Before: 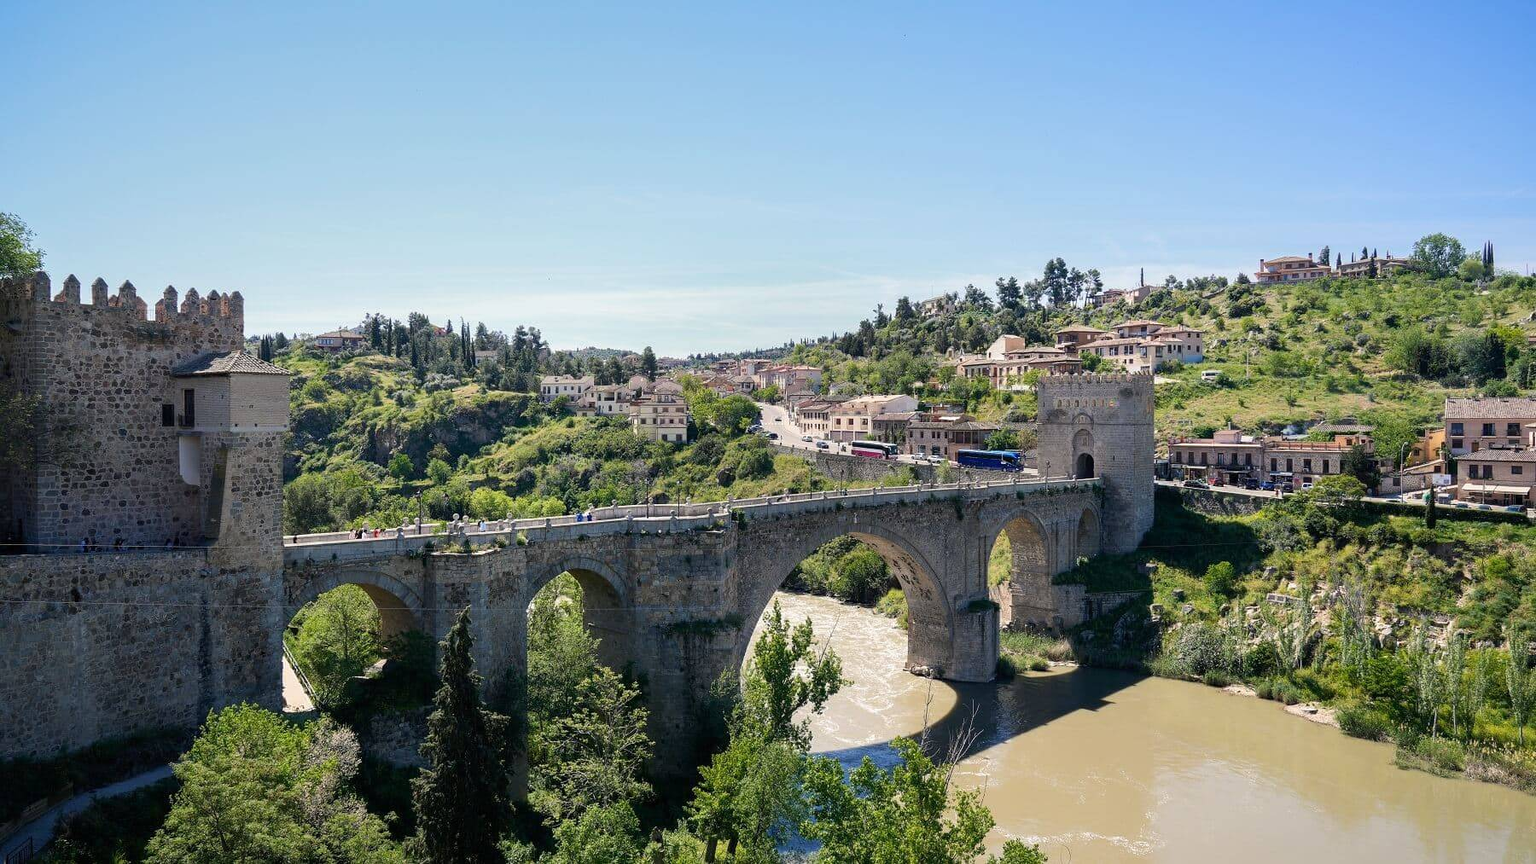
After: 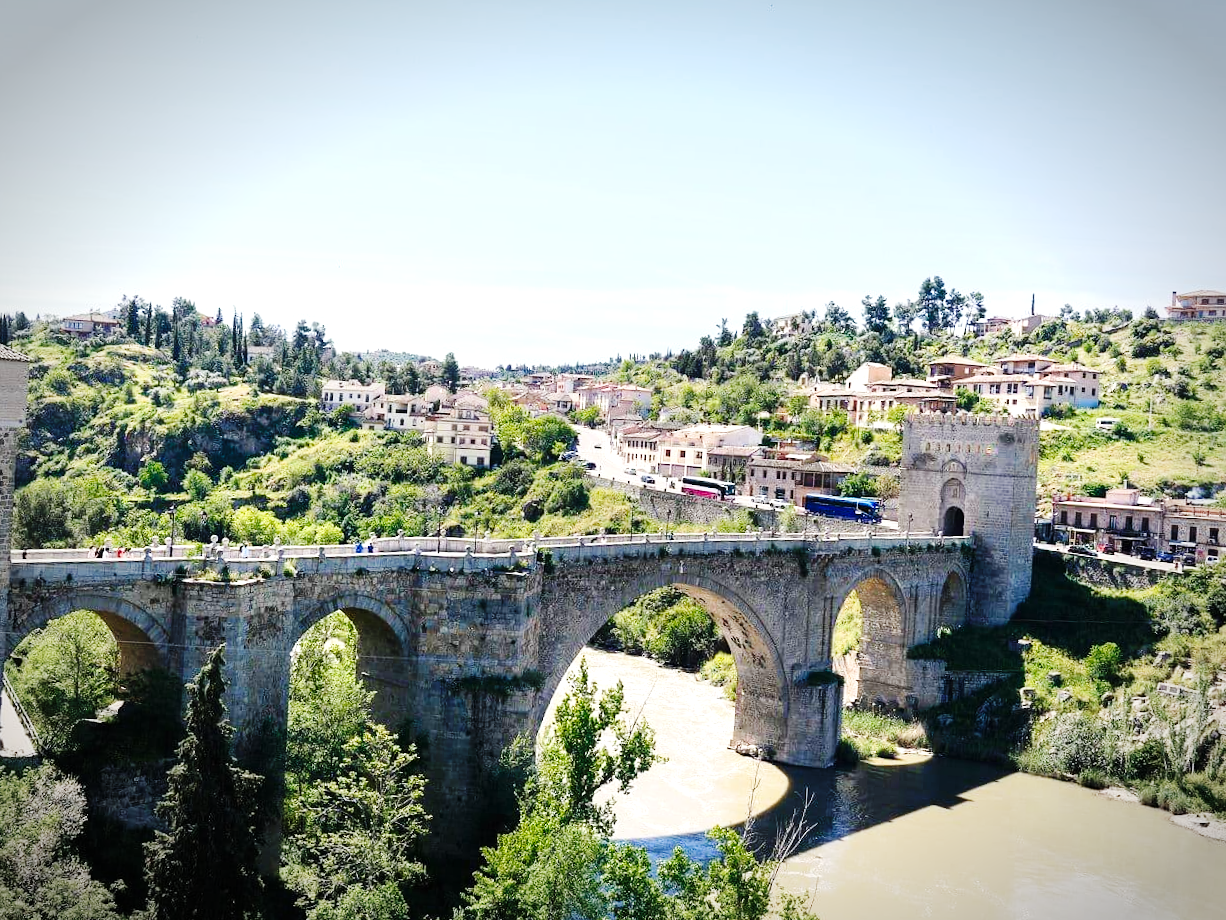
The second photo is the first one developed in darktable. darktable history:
vignetting: automatic ratio true
exposure: exposure 0.566 EV, compensate highlight preservation false
crop and rotate: angle -3.27°, left 14.277%, top 0.028%, right 10.766%, bottom 0.028%
base curve: curves: ch0 [(0, 0) (0.036, 0.025) (0.121, 0.166) (0.206, 0.329) (0.605, 0.79) (1, 1)], preserve colors none
